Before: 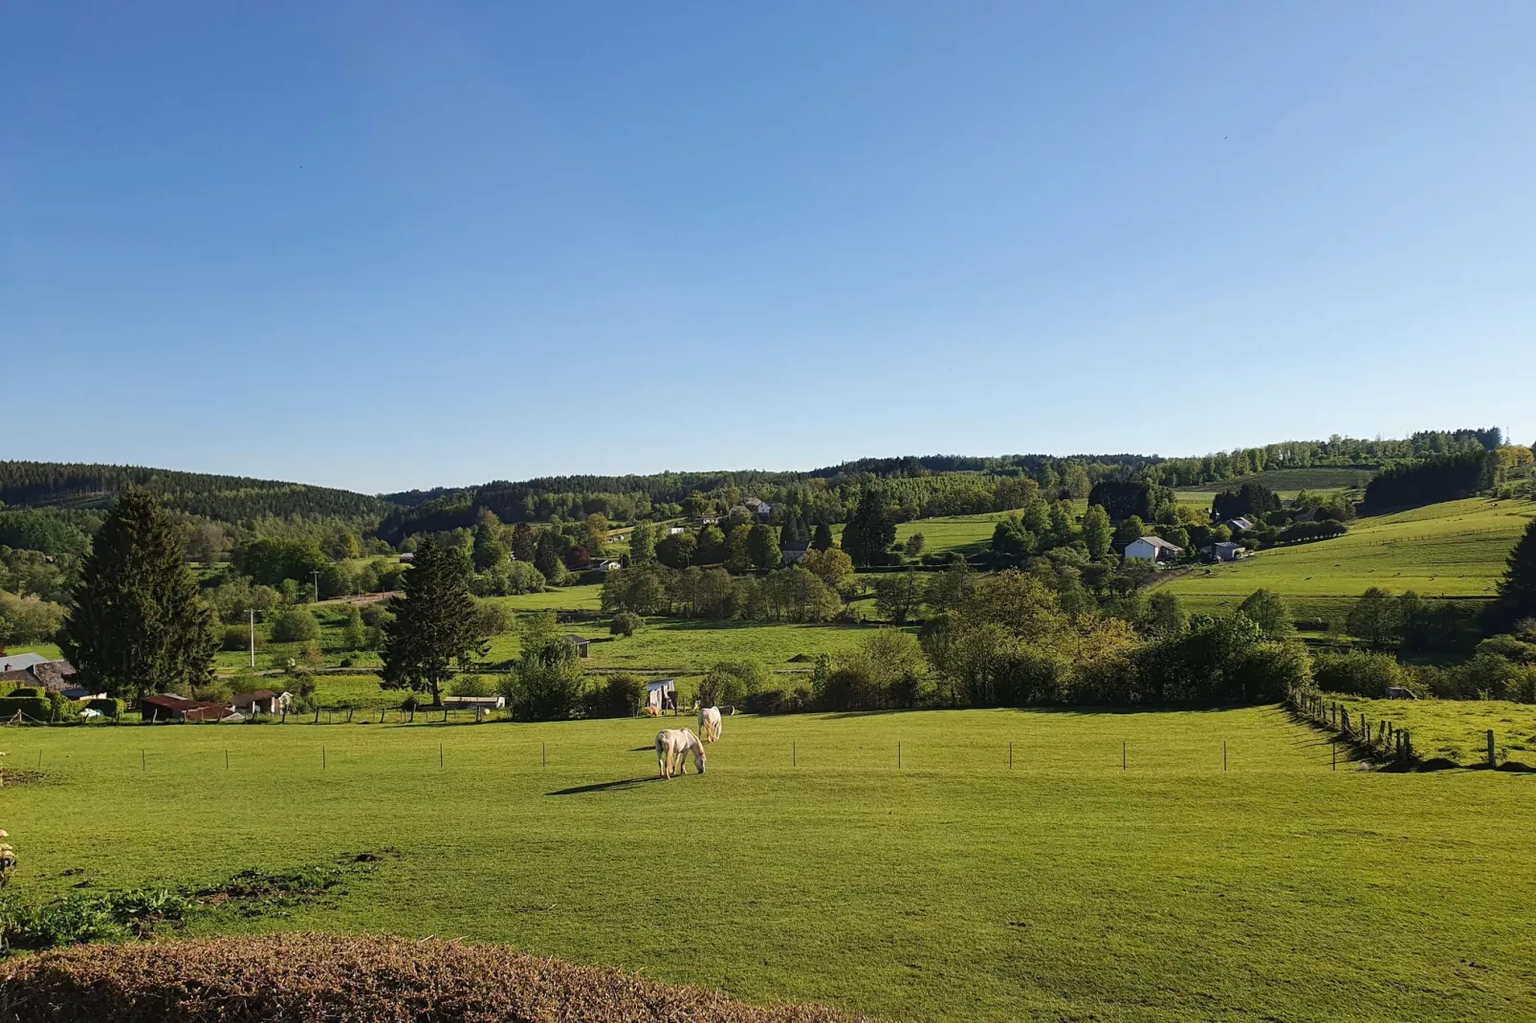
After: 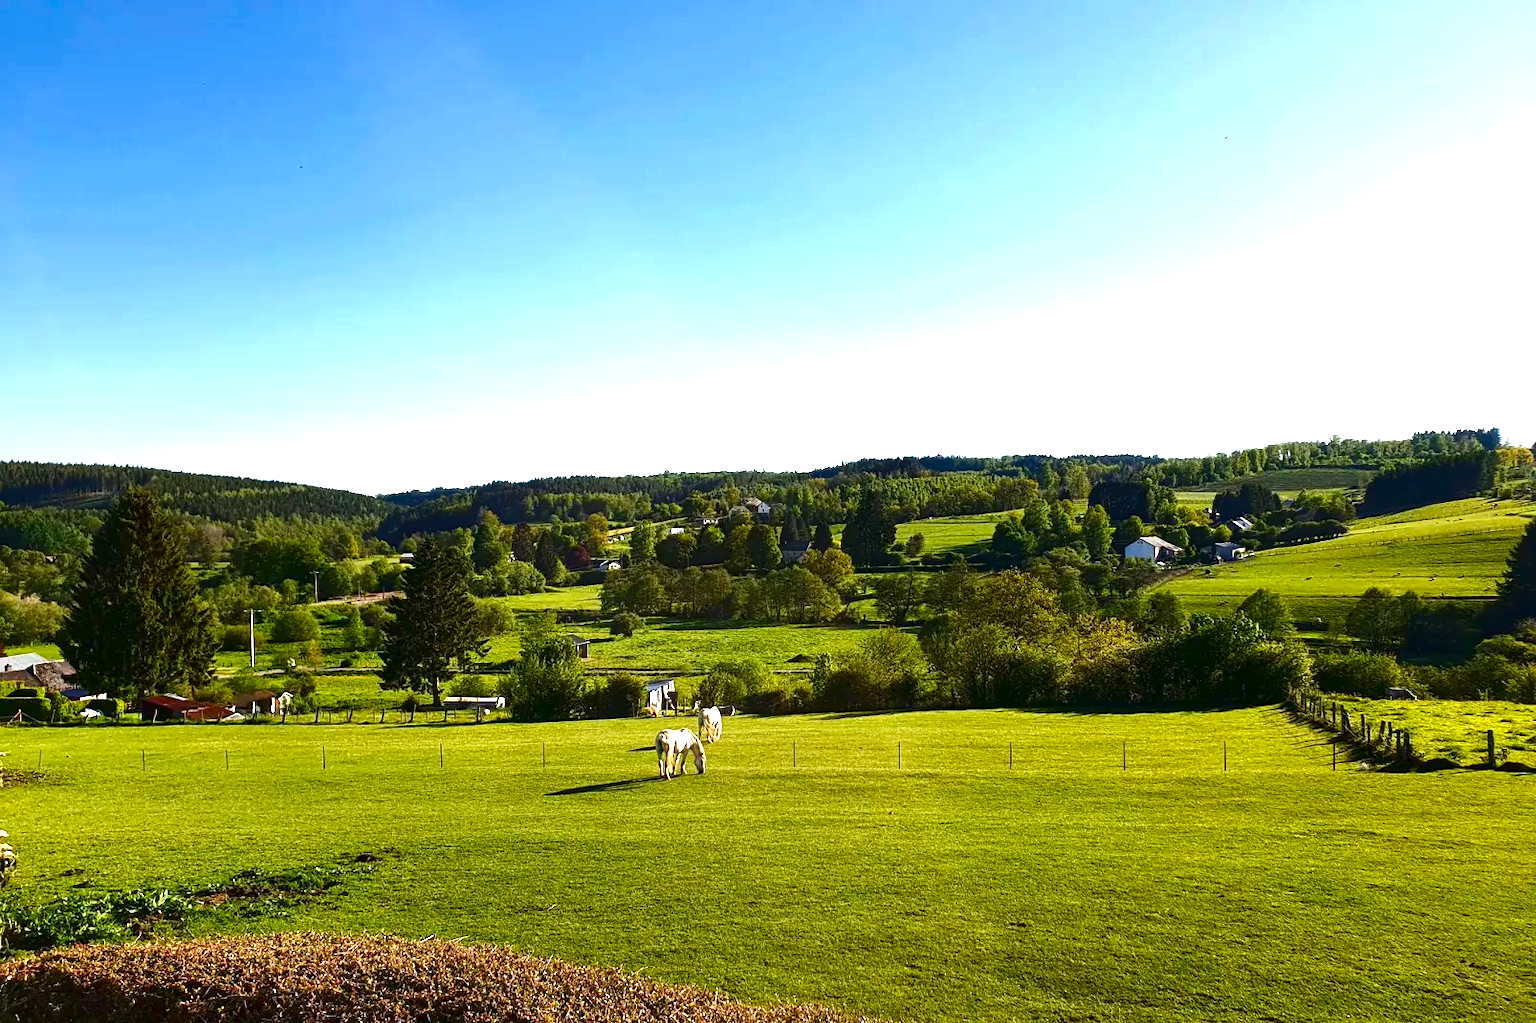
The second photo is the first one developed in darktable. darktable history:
exposure: exposure 0.49 EV, compensate exposure bias true, compensate highlight preservation false
contrast brightness saturation: brightness -0.206, saturation 0.076
color balance rgb: perceptual saturation grading › global saturation 20%, perceptual saturation grading › highlights -25.788%, perceptual saturation grading › shadows 49.492%, perceptual brilliance grading › global brilliance 20.577%
